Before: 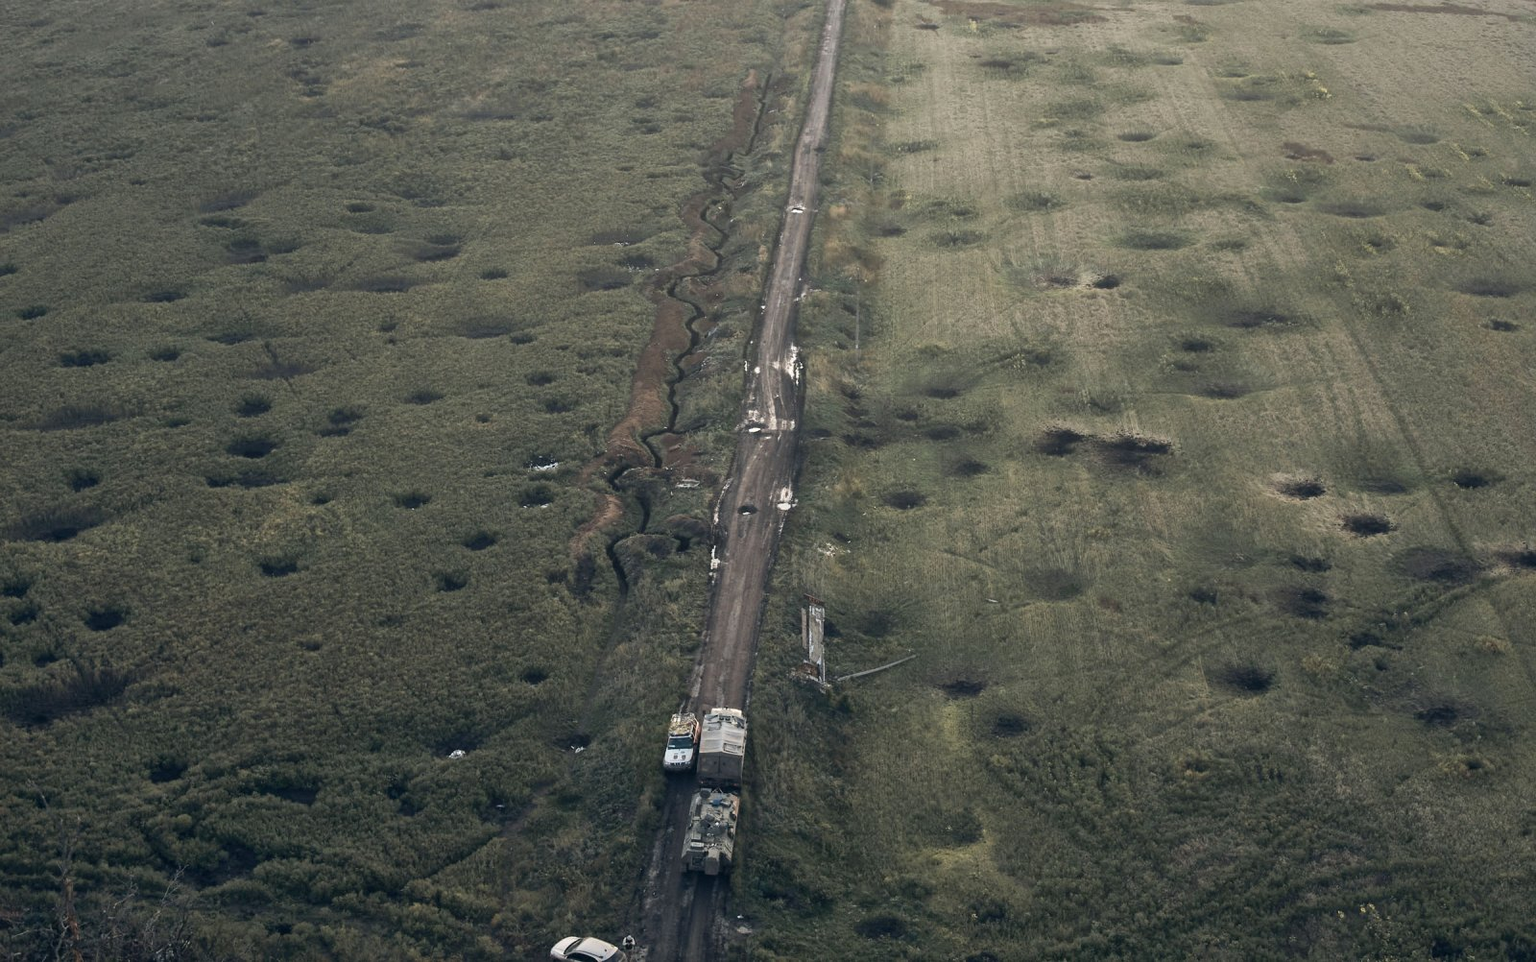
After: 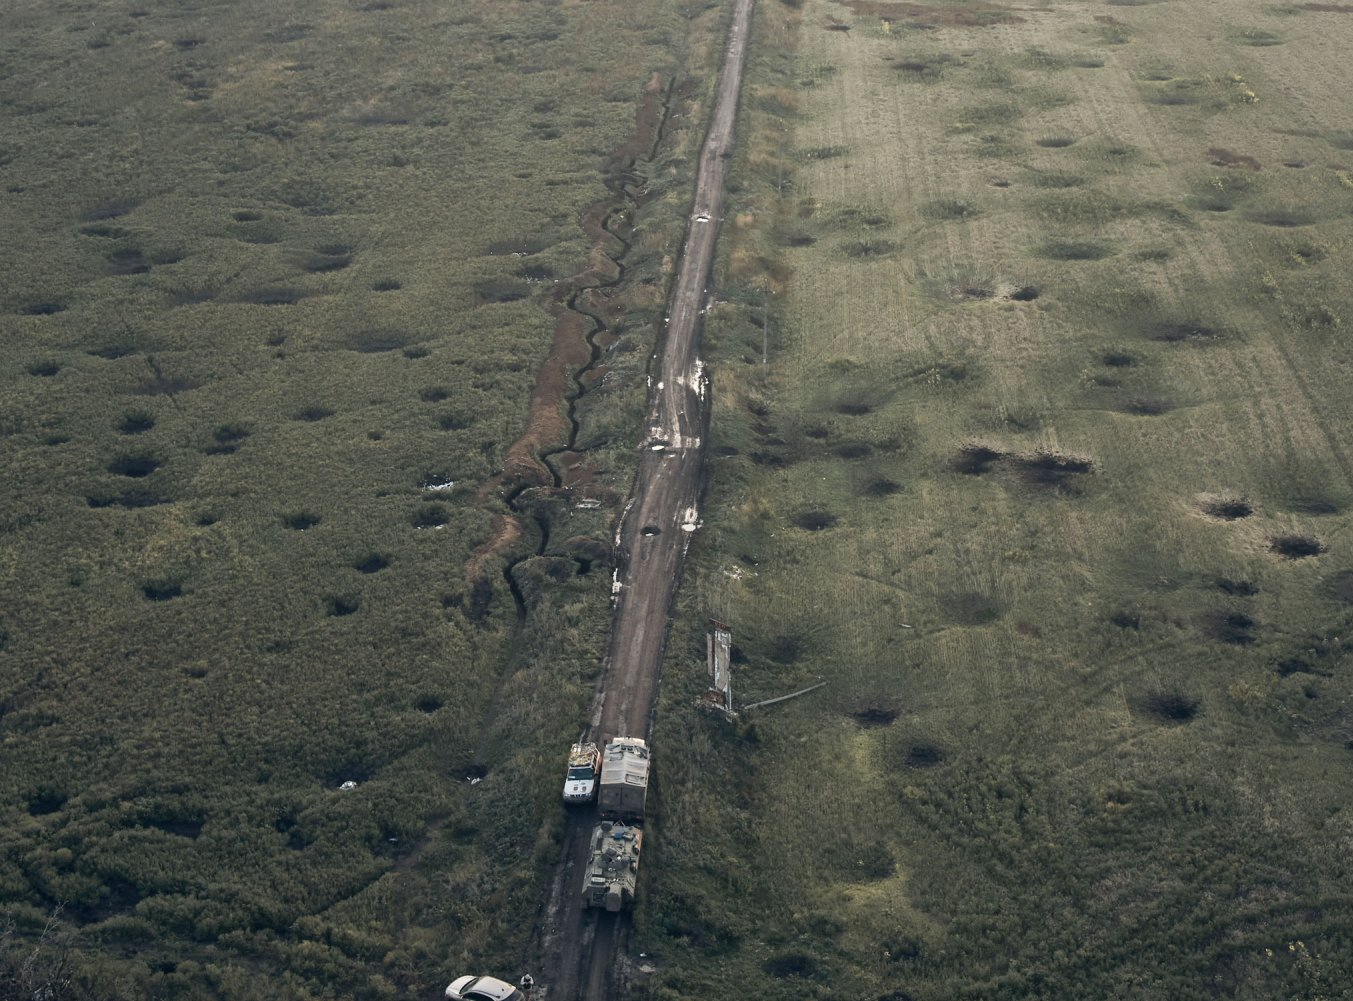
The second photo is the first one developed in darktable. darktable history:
crop: left 8.019%, right 7.385%
